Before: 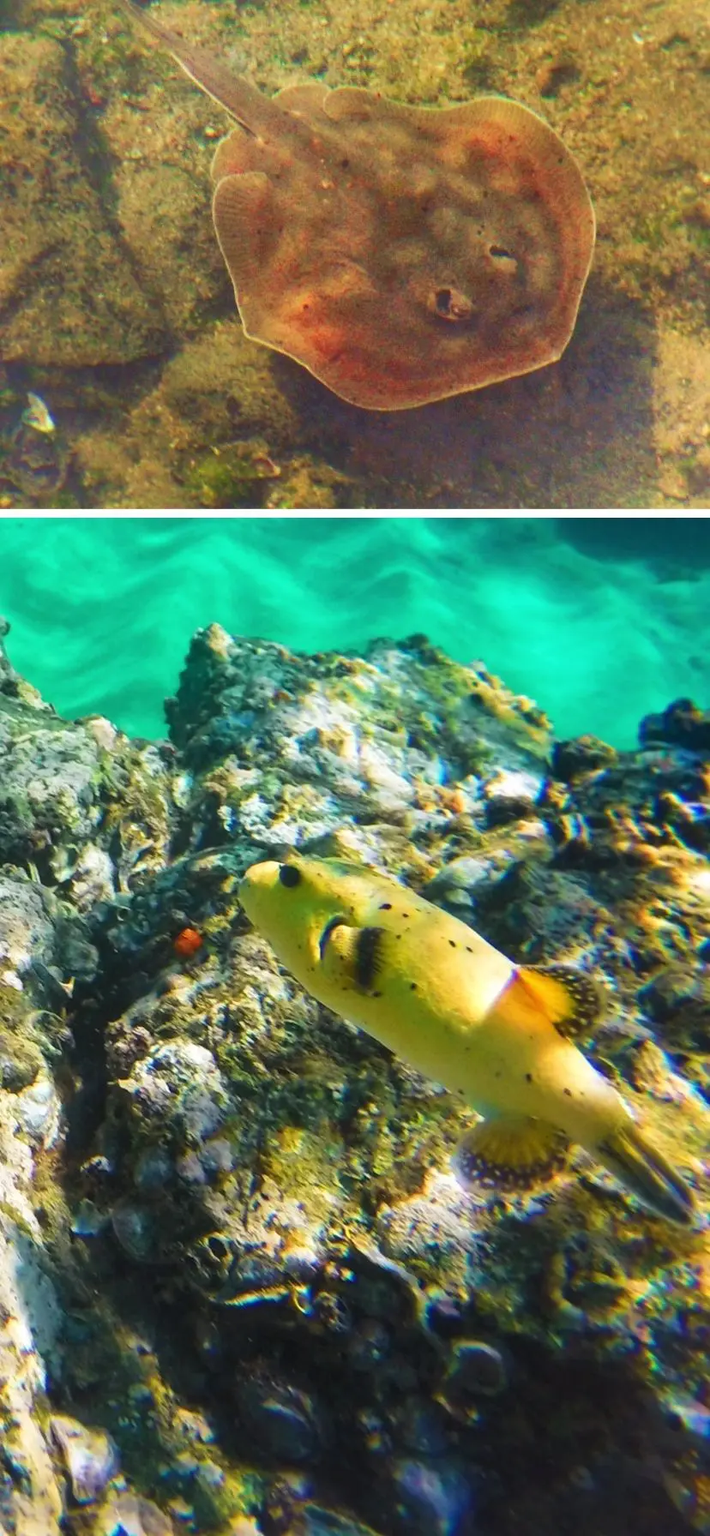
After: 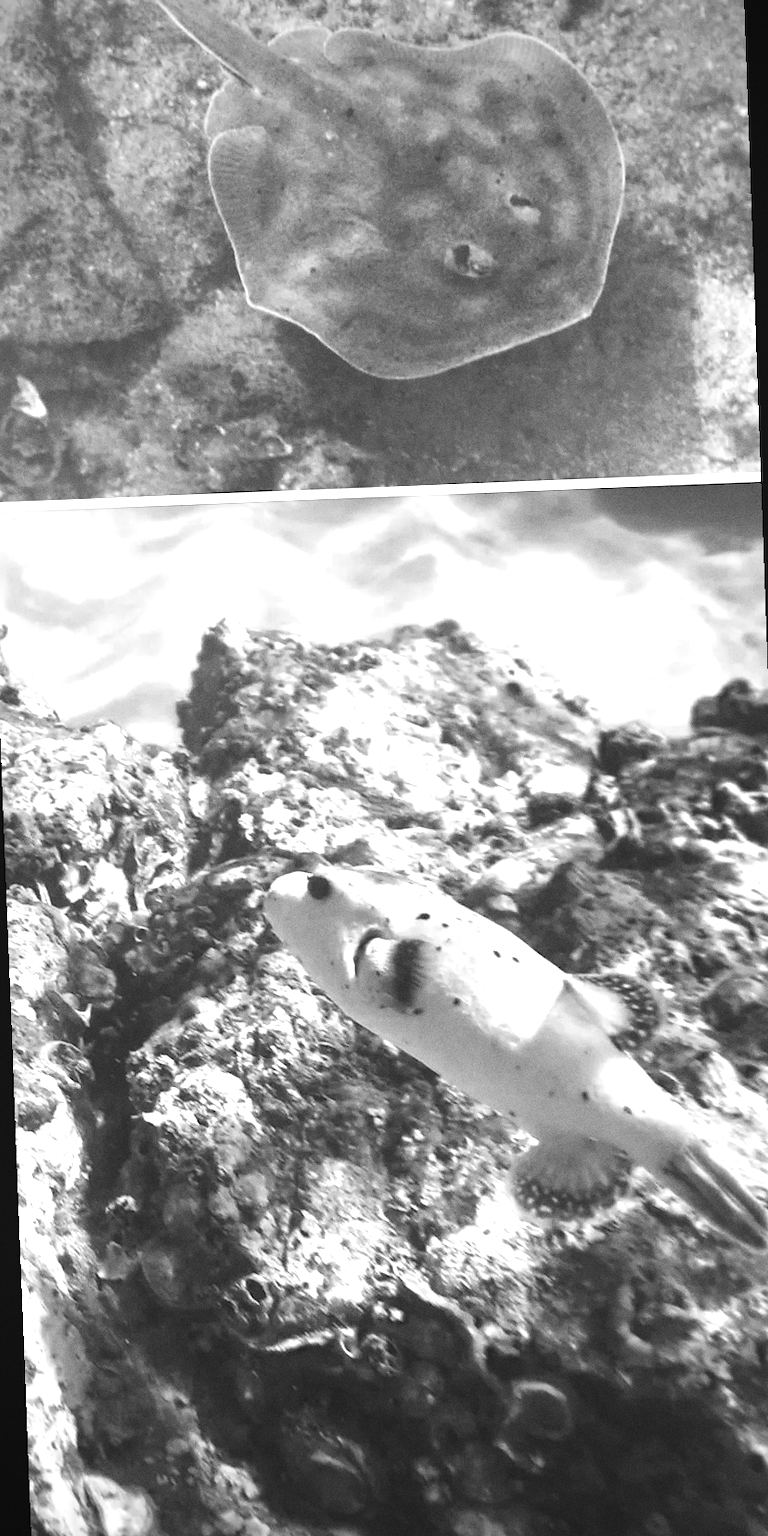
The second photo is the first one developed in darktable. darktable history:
grain: coarseness 0.47 ISO
rotate and perspective: rotation -2.12°, lens shift (vertical) 0.009, lens shift (horizontal) -0.008, automatic cropping original format, crop left 0.036, crop right 0.964, crop top 0.05, crop bottom 0.959
vignetting: fall-off start 88.53%, fall-off radius 44.2%, saturation 0.376, width/height ratio 1.161
color balance rgb: shadows lift › chroma 2%, shadows lift › hue 247.2°, power › chroma 0.3%, power › hue 25.2°, highlights gain › chroma 3%, highlights gain › hue 60°, global offset › luminance 0.75%, perceptual saturation grading › global saturation 20%, perceptual saturation grading › highlights -20%, perceptual saturation grading › shadows 30%, global vibrance 20%
exposure: exposure 1.2 EV, compensate highlight preservation false
monochrome: a -92.57, b 58.91
